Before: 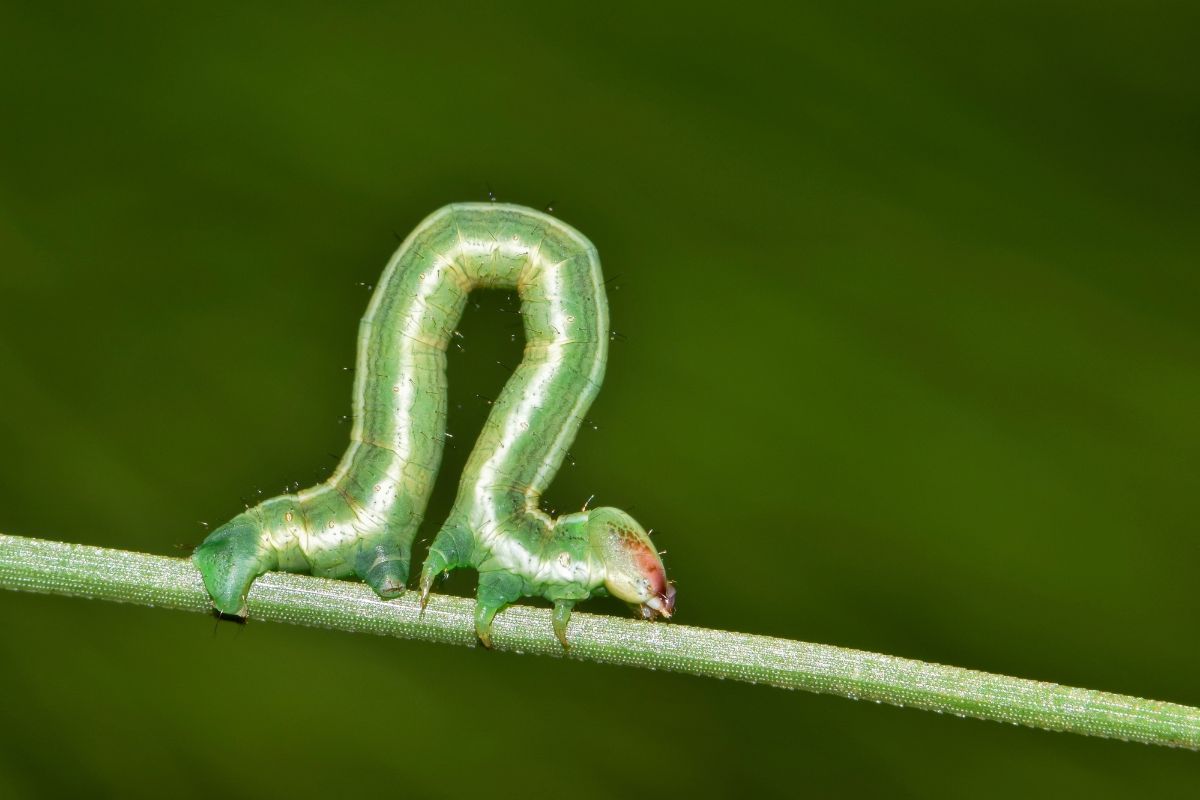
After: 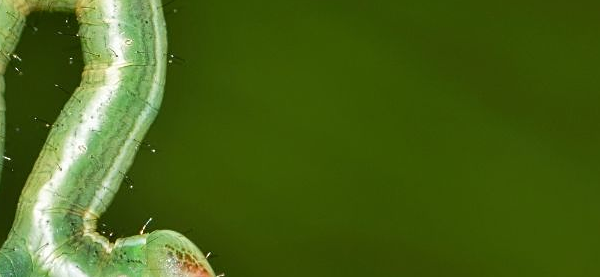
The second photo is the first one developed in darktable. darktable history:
exposure: compensate exposure bias true, compensate highlight preservation false
crop: left 36.88%, top 34.654%, right 13.107%, bottom 30.72%
sharpen: on, module defaults
